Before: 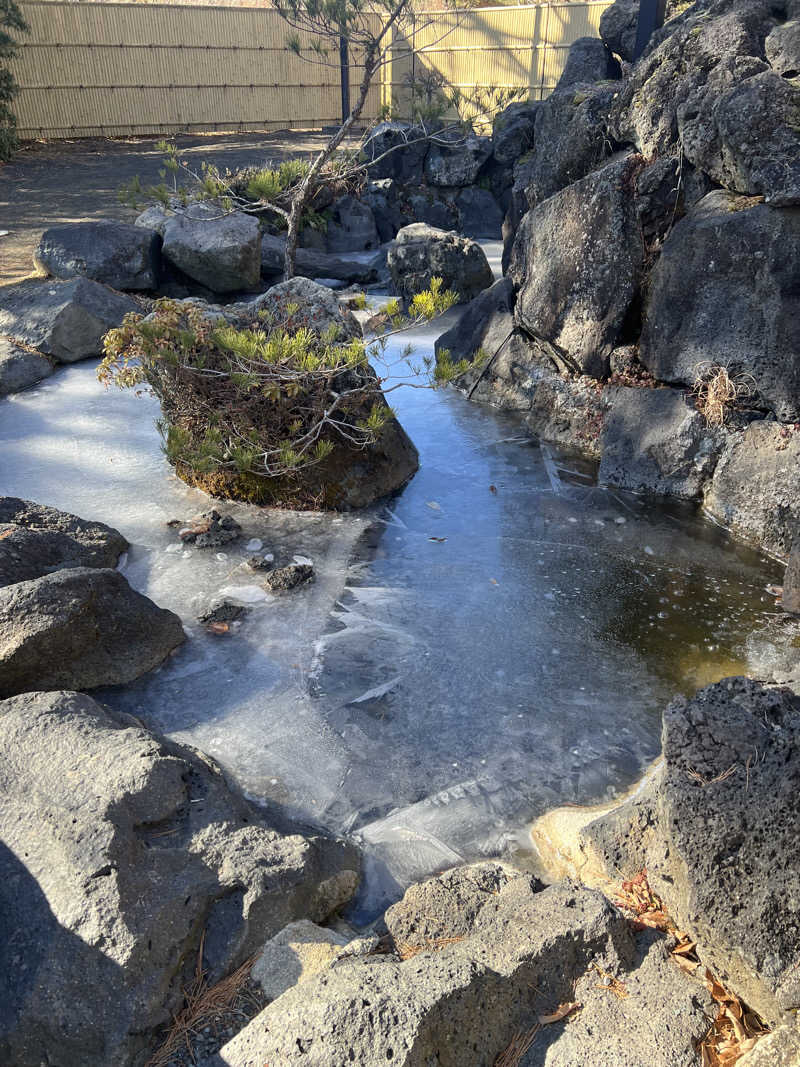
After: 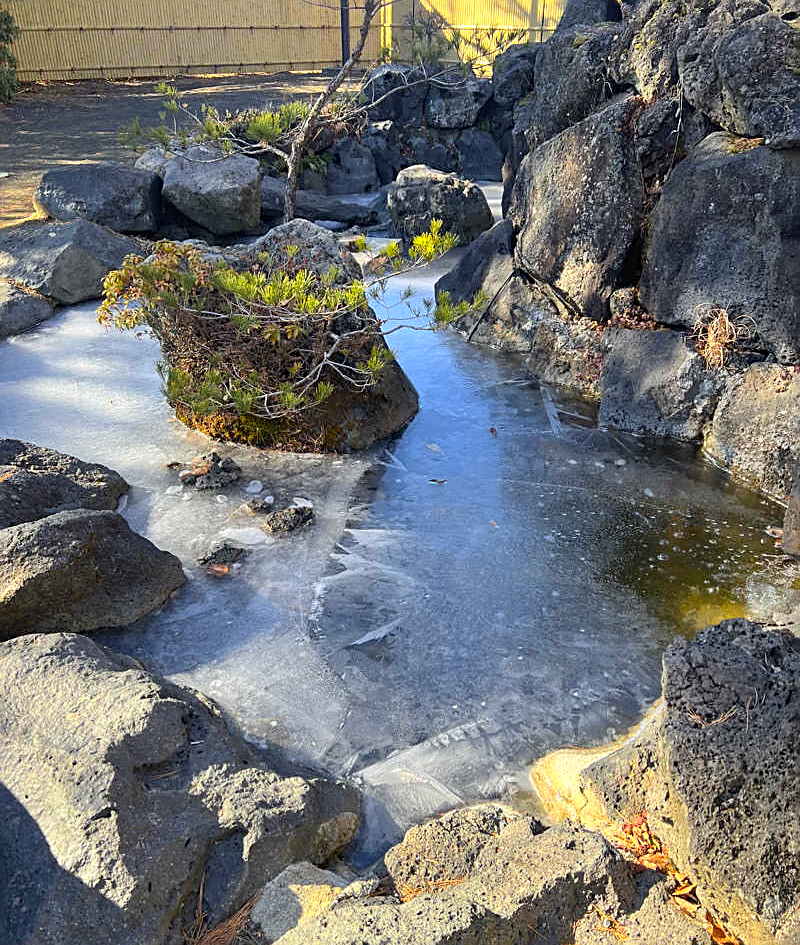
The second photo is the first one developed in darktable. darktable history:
contrast brightness saturation: contrast 0.07, brightness 0.074, saturation 0.182
crop and rotate: top 5.46%, bottom 5.881%
color zones: curves: ch0 [(0.224, 0.526) (0.75, 0.5)]; ch1 [(0.055, 0.526) (0.224, 0.761) (0.377, 0.526) (0.75, 0.5)]
sharpen: on, module defaults
